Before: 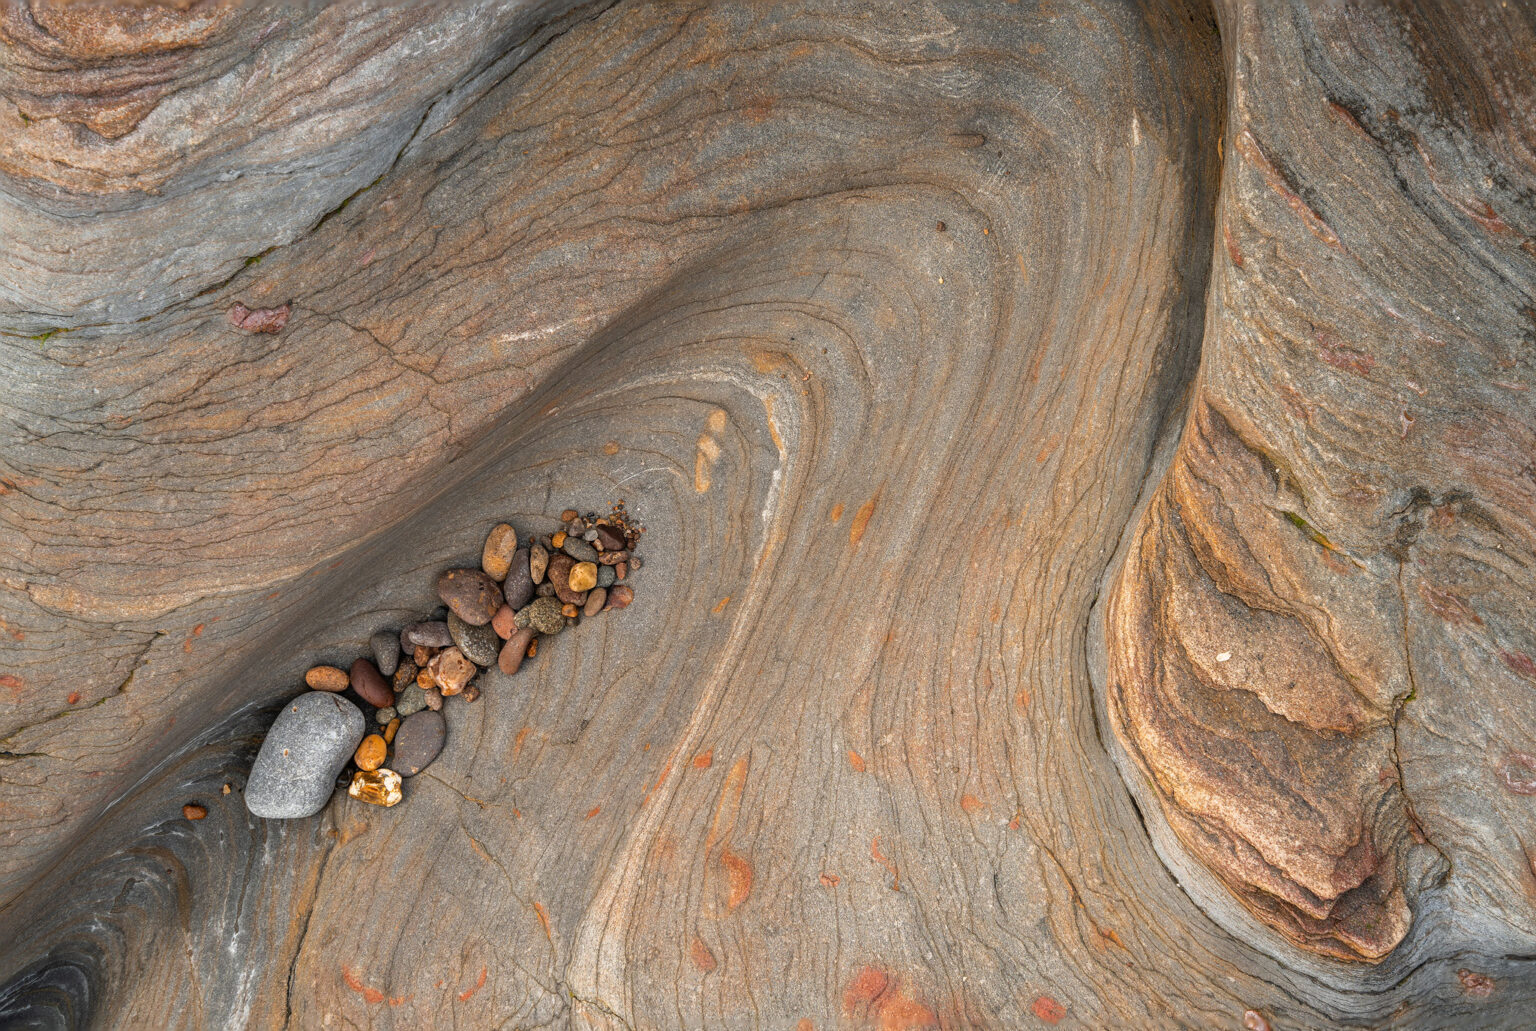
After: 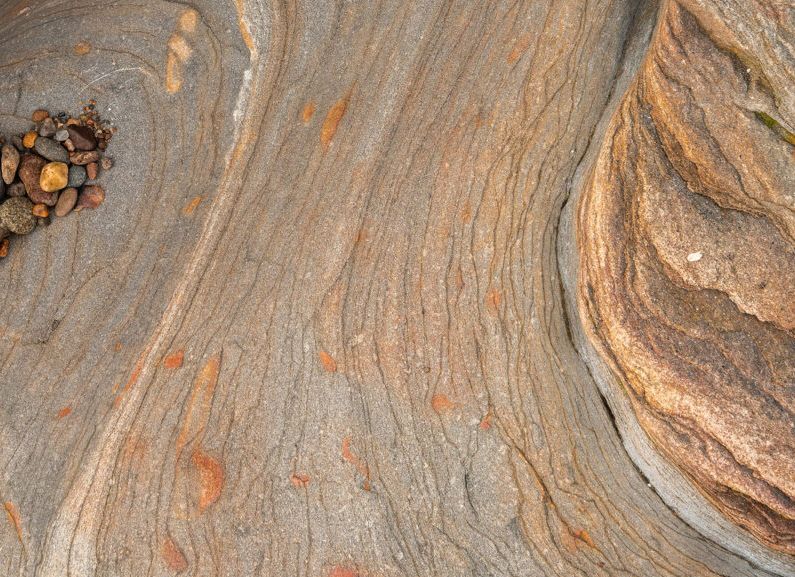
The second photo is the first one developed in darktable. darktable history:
crop: left 34.479%, top 38.822%, right 13.718%, bottom 5.172%
color balance rgb: on, module defaults
